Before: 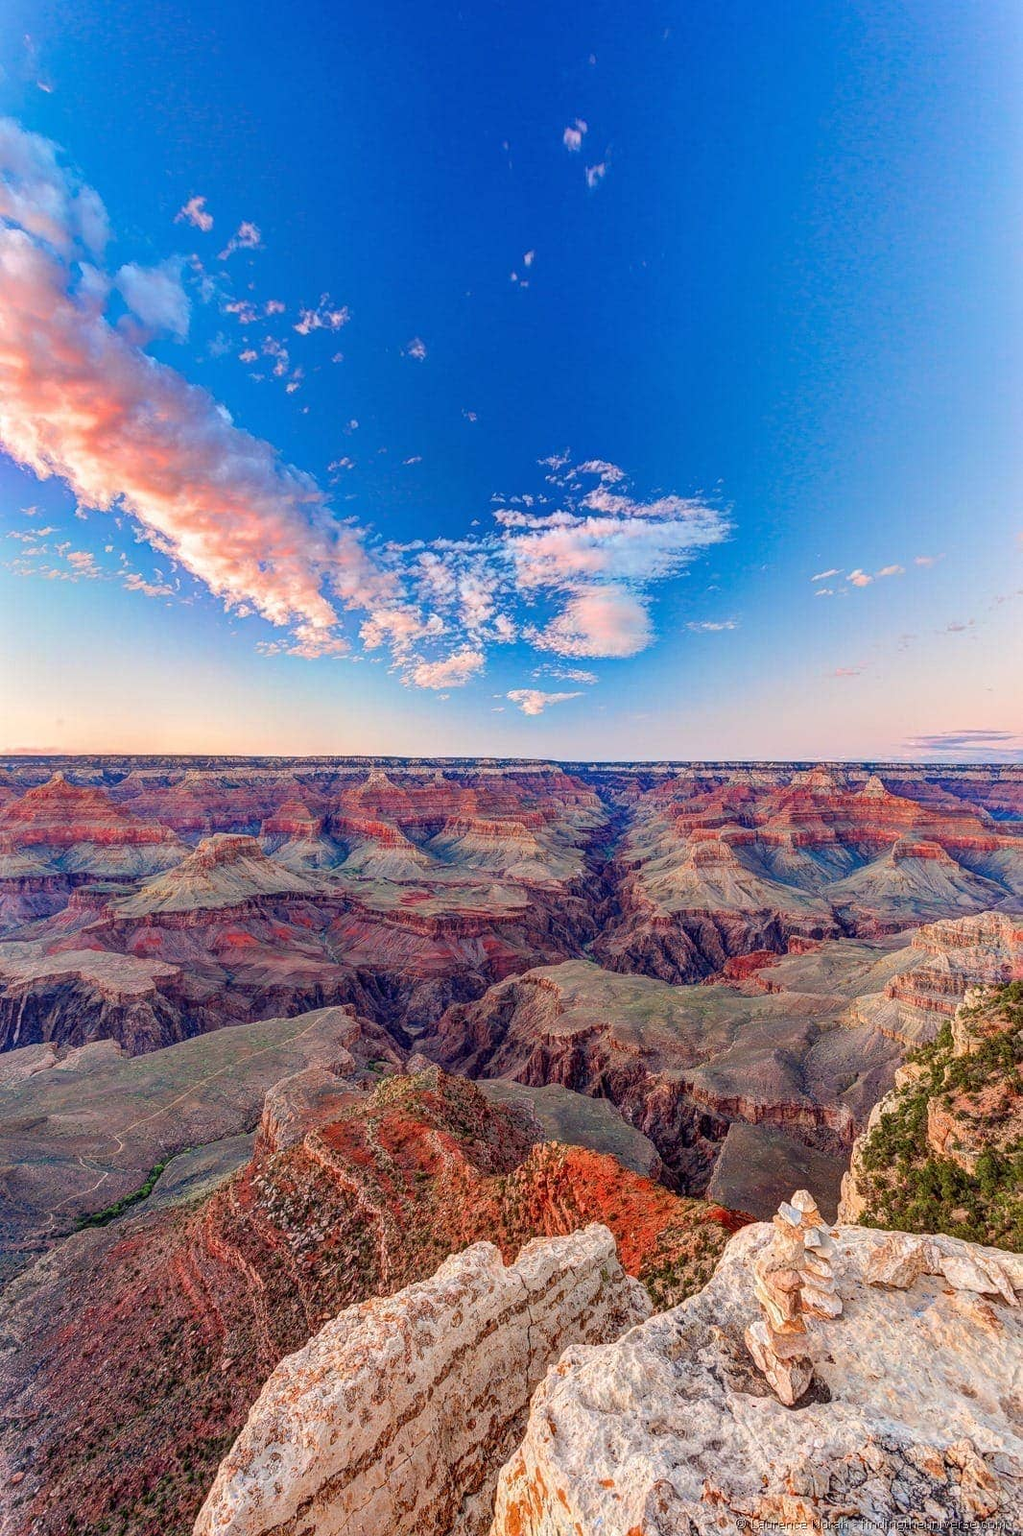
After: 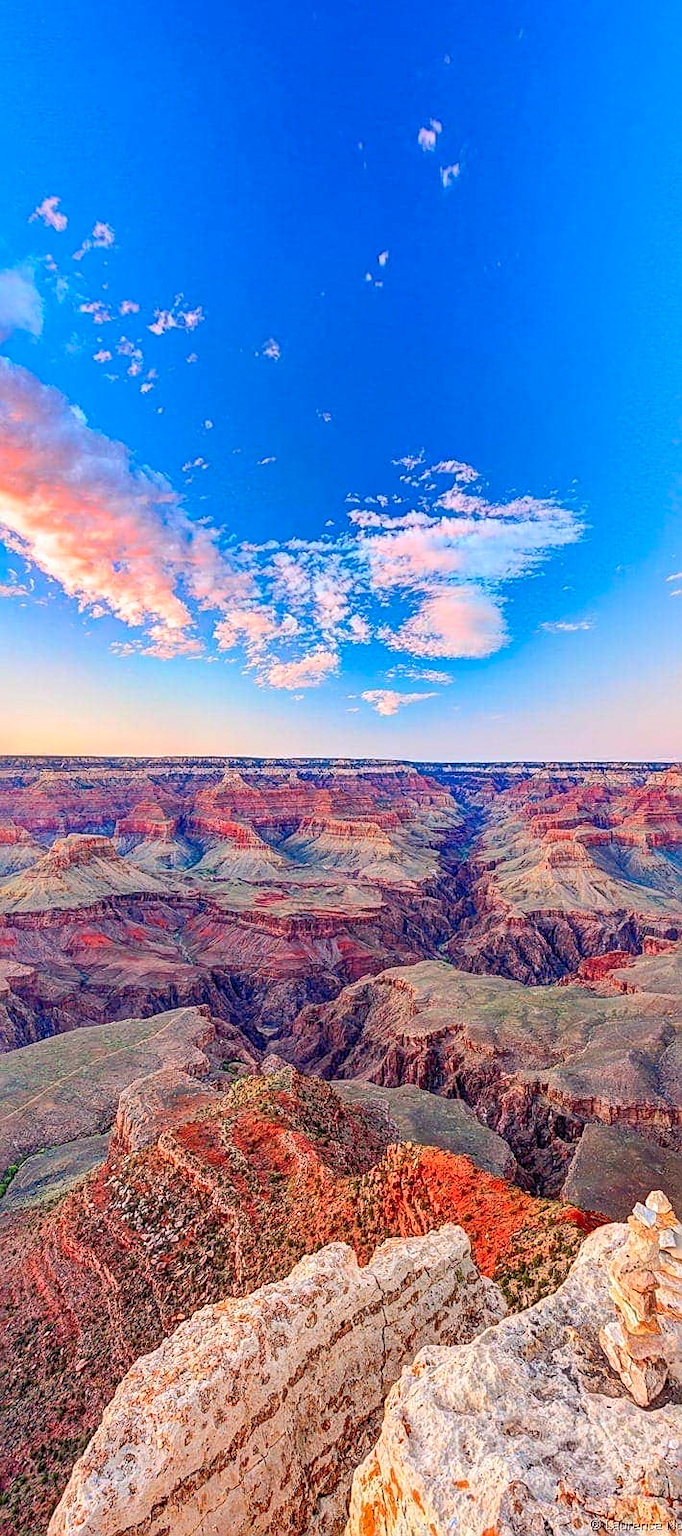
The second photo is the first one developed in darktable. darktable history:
contrast brightness saturation: contrast 0.2, brightness 0.16, saturation 0.22
crop and rotate: left 14.292%, right 19.041%
white balance: red 0.988, blue 1.017
sharpen: on, module defaults
shadows and highlights: on, module defaults
